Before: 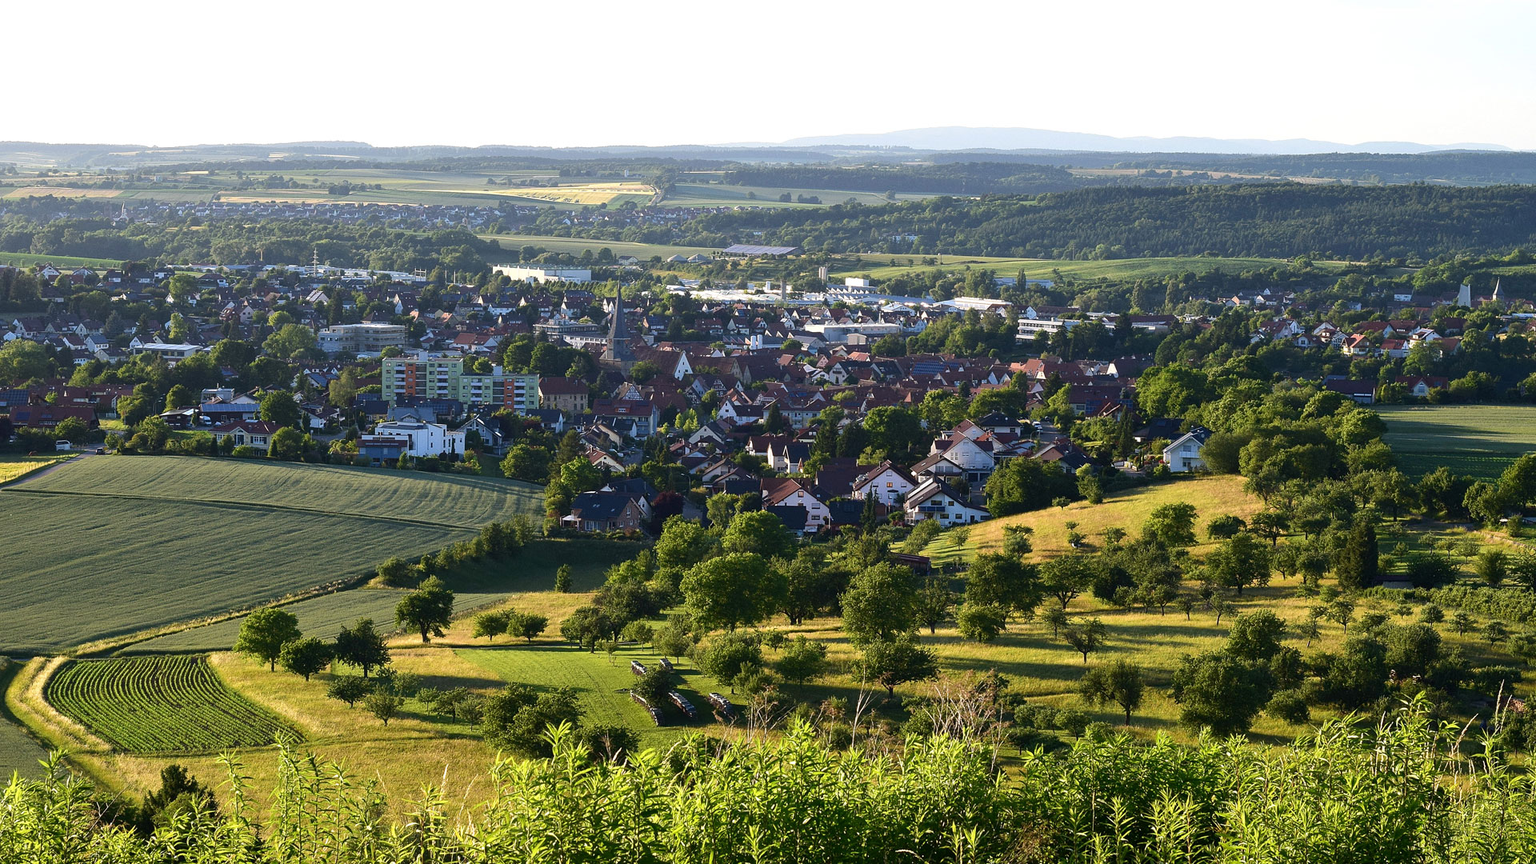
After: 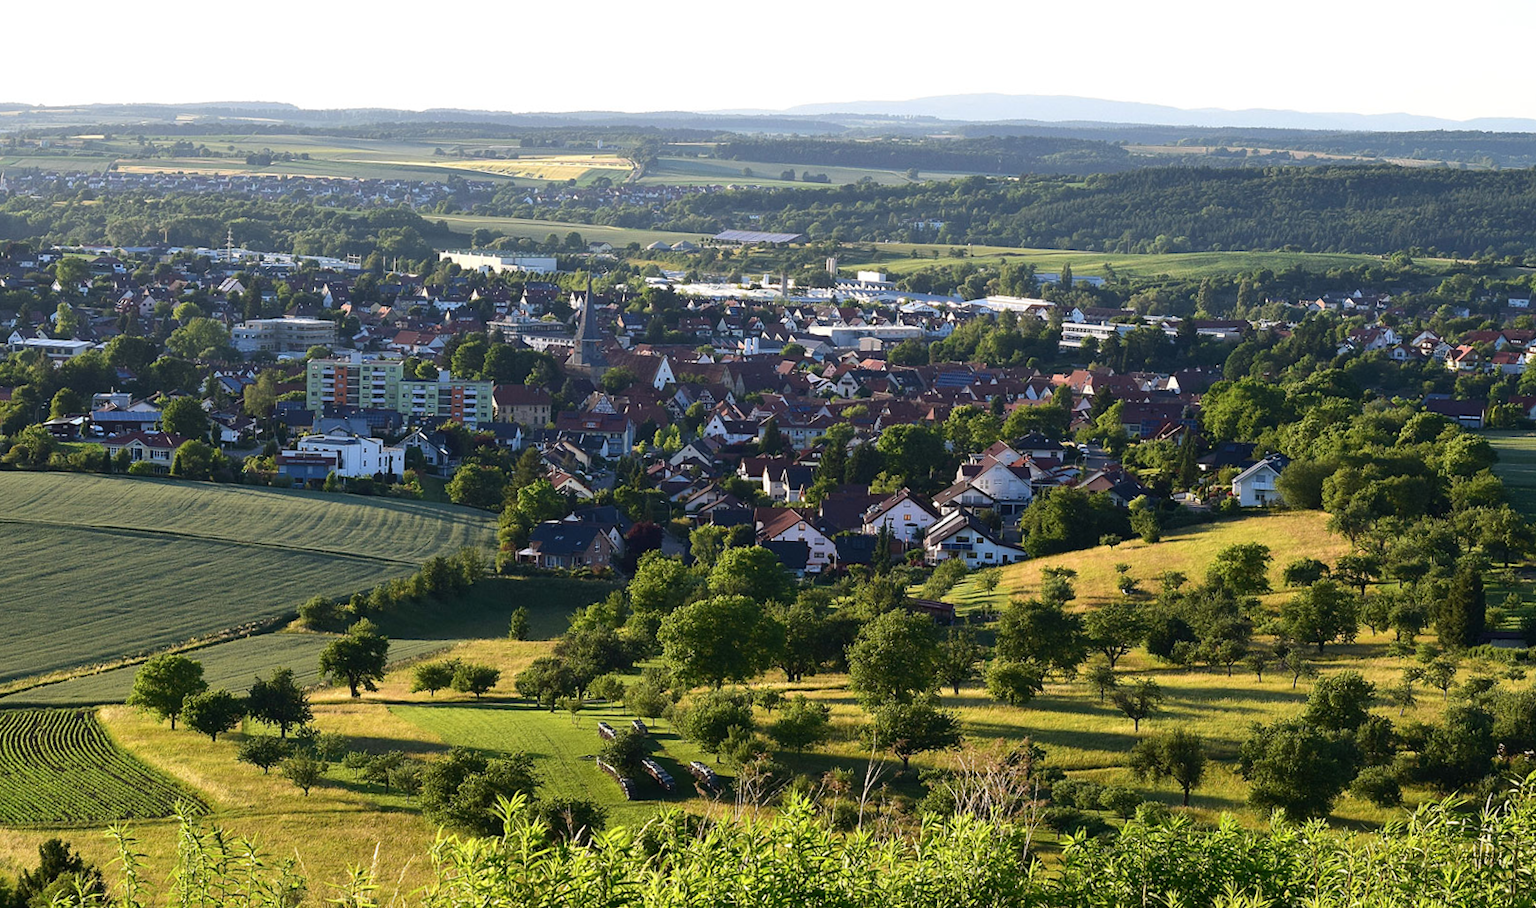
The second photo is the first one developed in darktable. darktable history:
crop and rotate: angle -3.27°, left 5.211%, top 5.211%, right 4.607%, bottom 4.607%
rotate and perspective: rotation -2.56°, automatic cropping off
